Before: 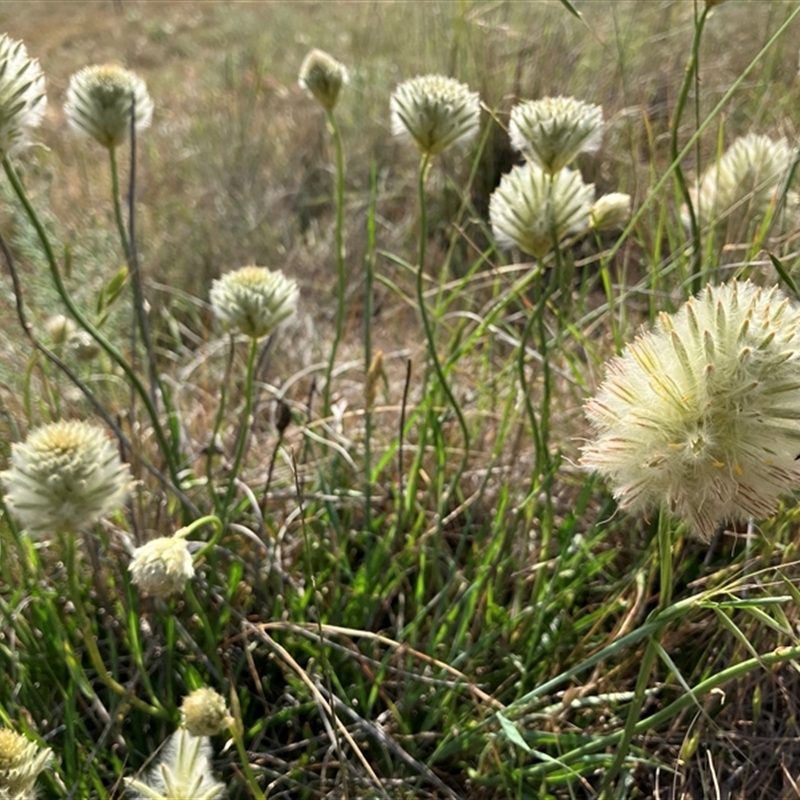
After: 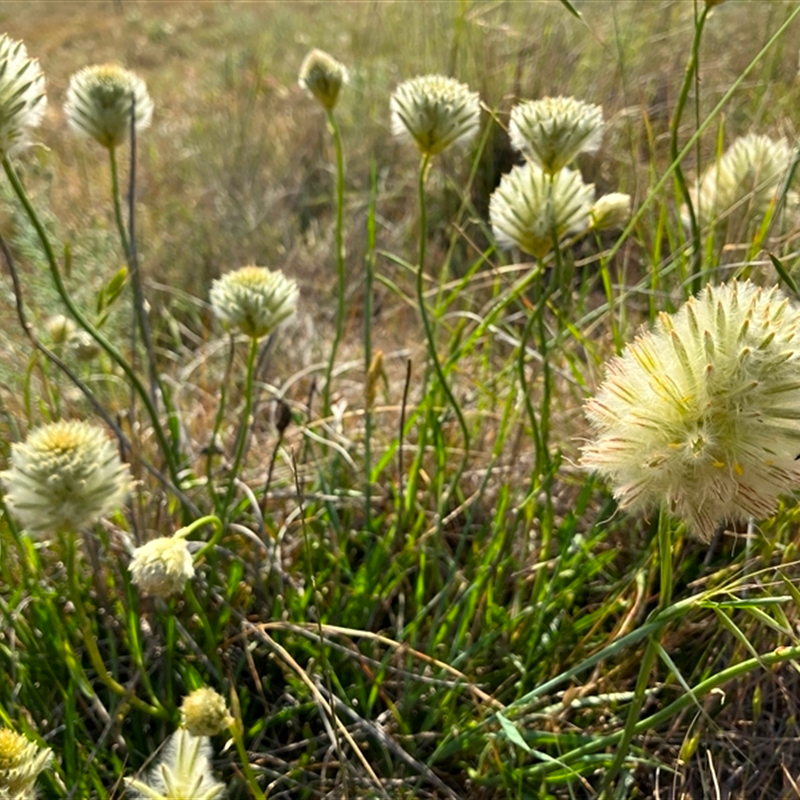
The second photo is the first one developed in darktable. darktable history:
color balance rgb: highlights gain › luminance 6.337%, highlights gain › chroma 1.268%, highlights gain › hue 89.32°, perceptual saturation grading › global saturation 30.526%
